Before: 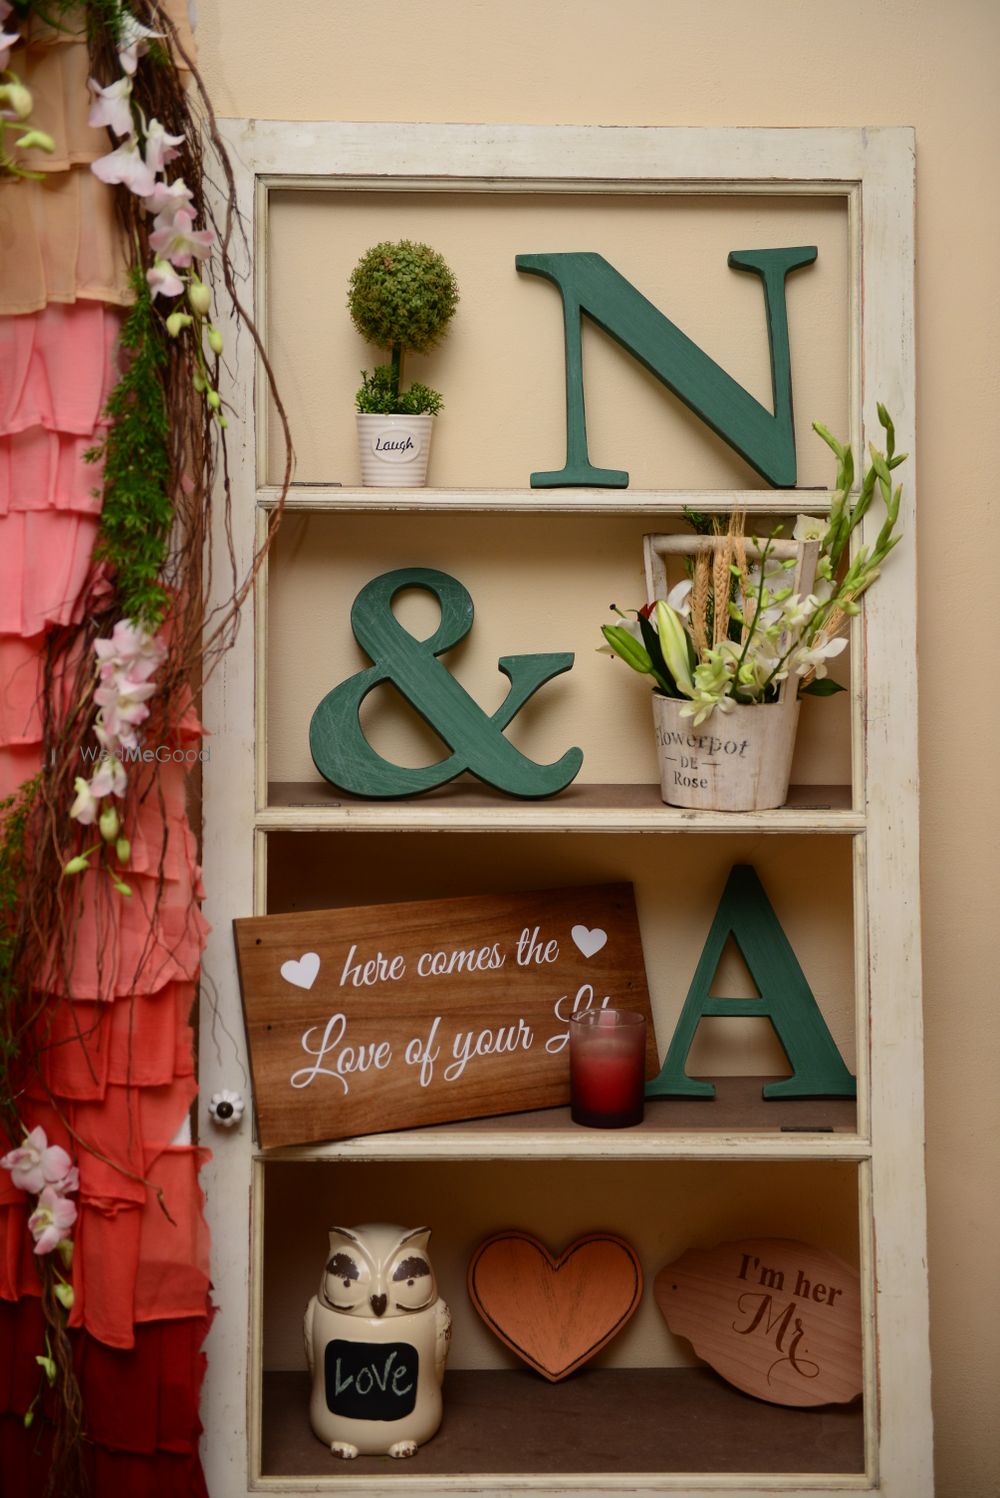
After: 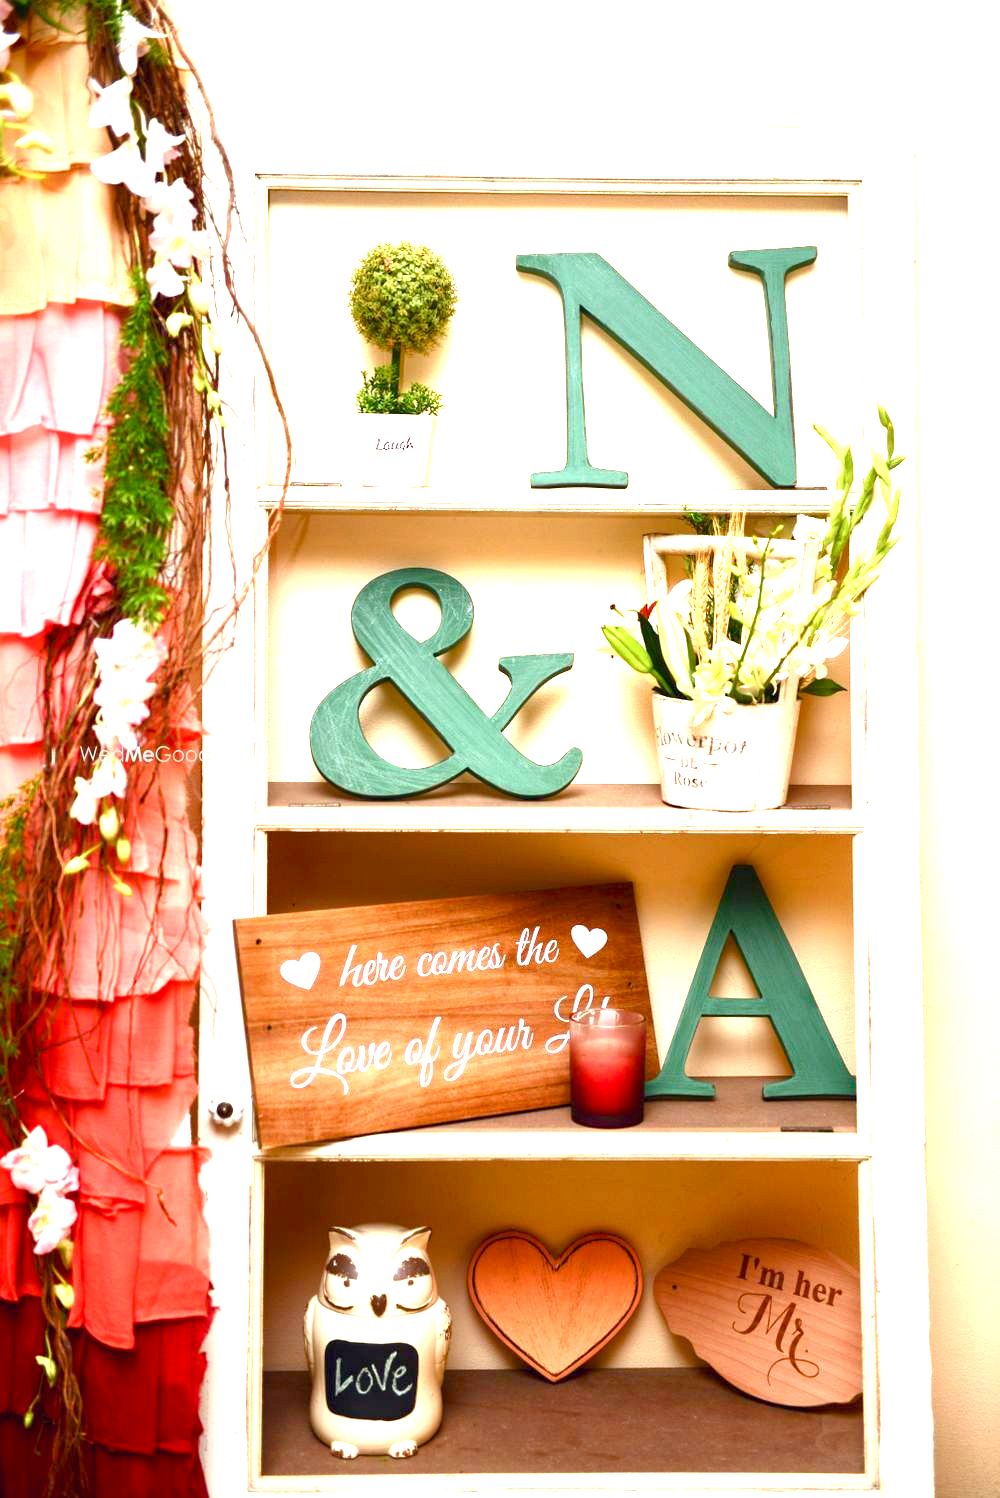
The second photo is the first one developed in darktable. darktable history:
color balance rgb: global offset › chroma 0.054%, global offset › hue 254.33°, perceptual saturation grading › global saturation 20%, perceptual saturation grading › highlights -25.35%, perceptual saturation grading › shadows 24.693%
exposure: black level correction 0.001, exposure 2.517 EV, compensate exposure bias true, compensate highlight preservation false
